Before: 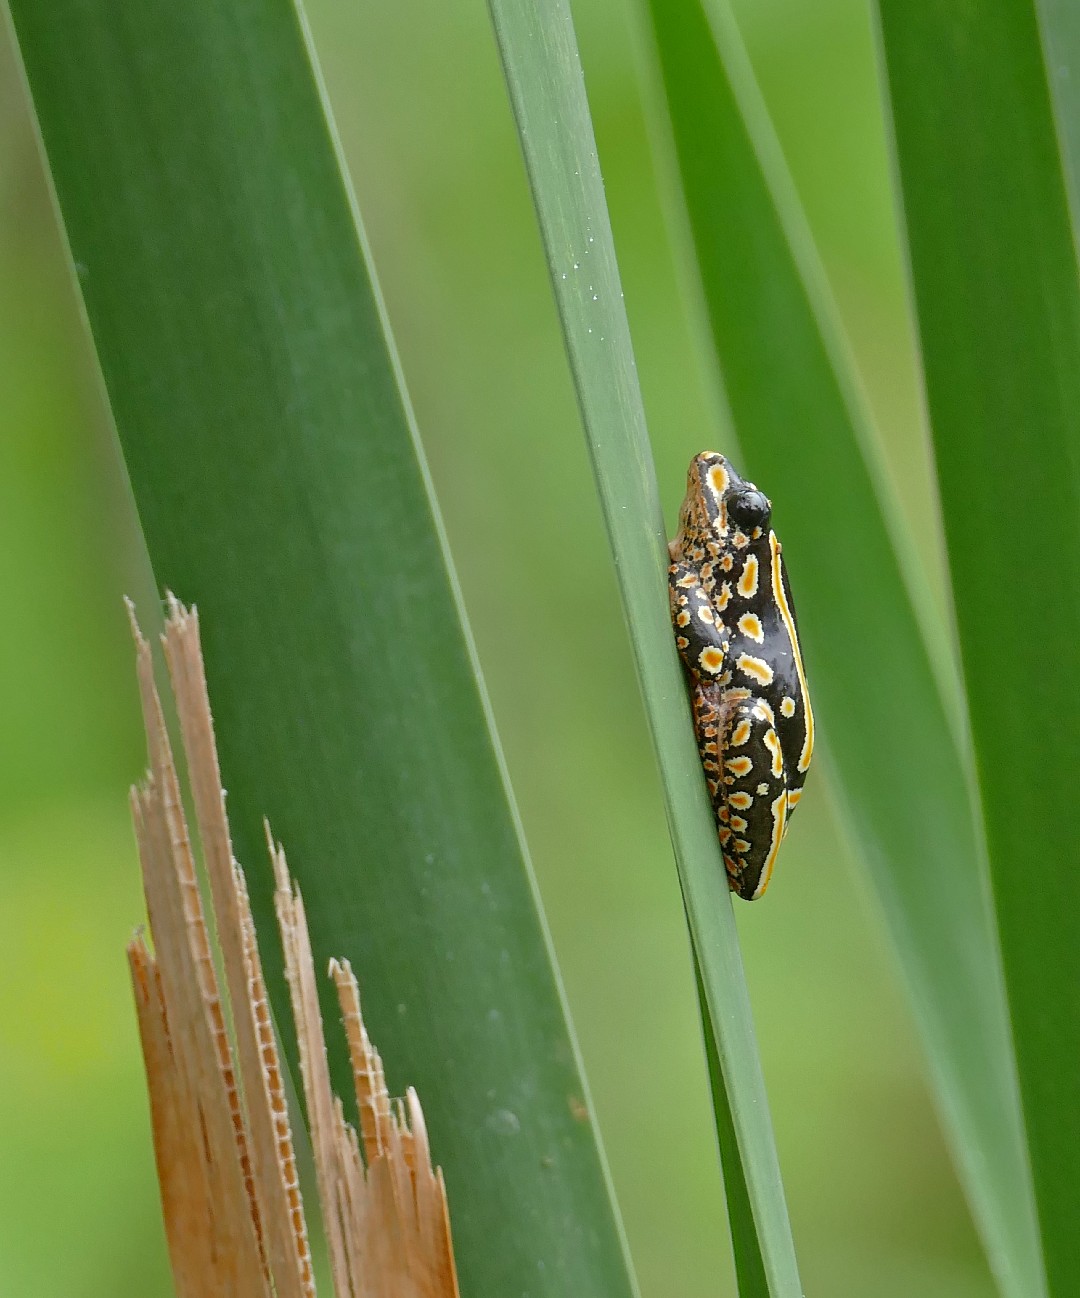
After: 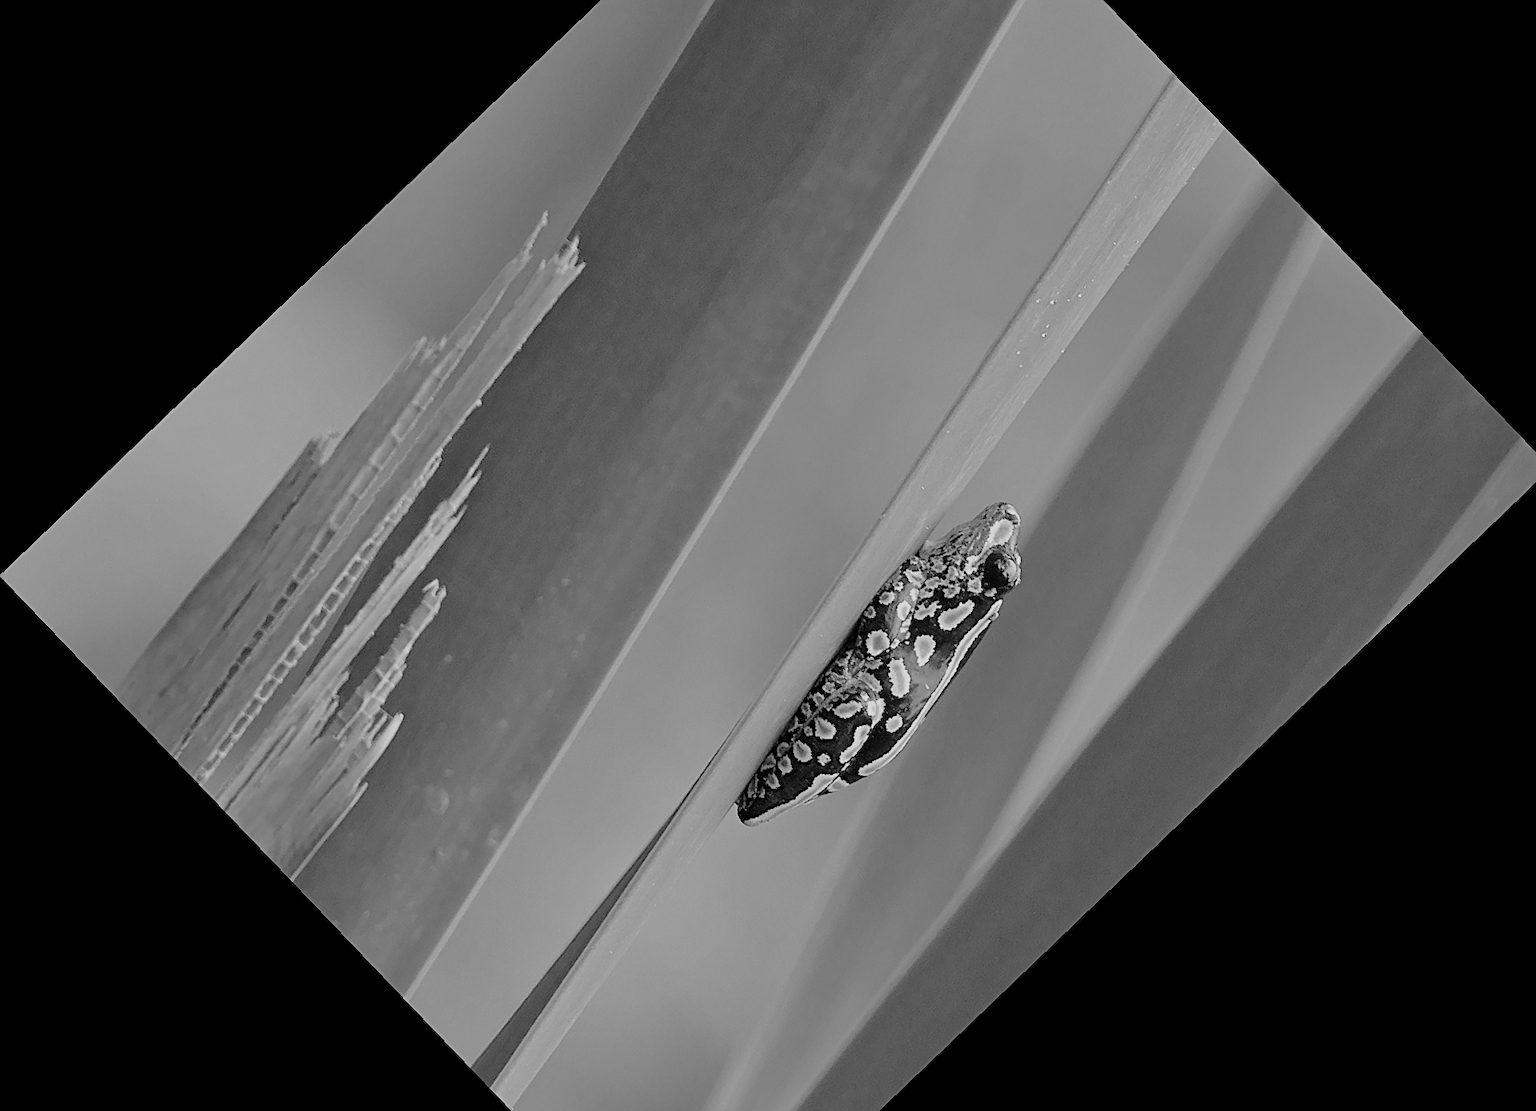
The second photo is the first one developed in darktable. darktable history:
color balance rgb: shadows lift › hue 87.51°, highlights gain › chroma 0.68%, highlights gain › hue 55.1°, global offset › chroma 0.13%, global offset › hue 253.66°, linear chroma grading › global chroma 0.5%, perceptual saturation grading › global saturation 16.38%
filmic rgb: black relative exposure -7.65 EV, white relative exposure 4.56 EV, hardness 3.61
crop and rotate: angle -46.26°, top 16.234%, right 0.912%, bottom 11.704%
monochrome: on, module defaults
sharpen: on, module defaults
